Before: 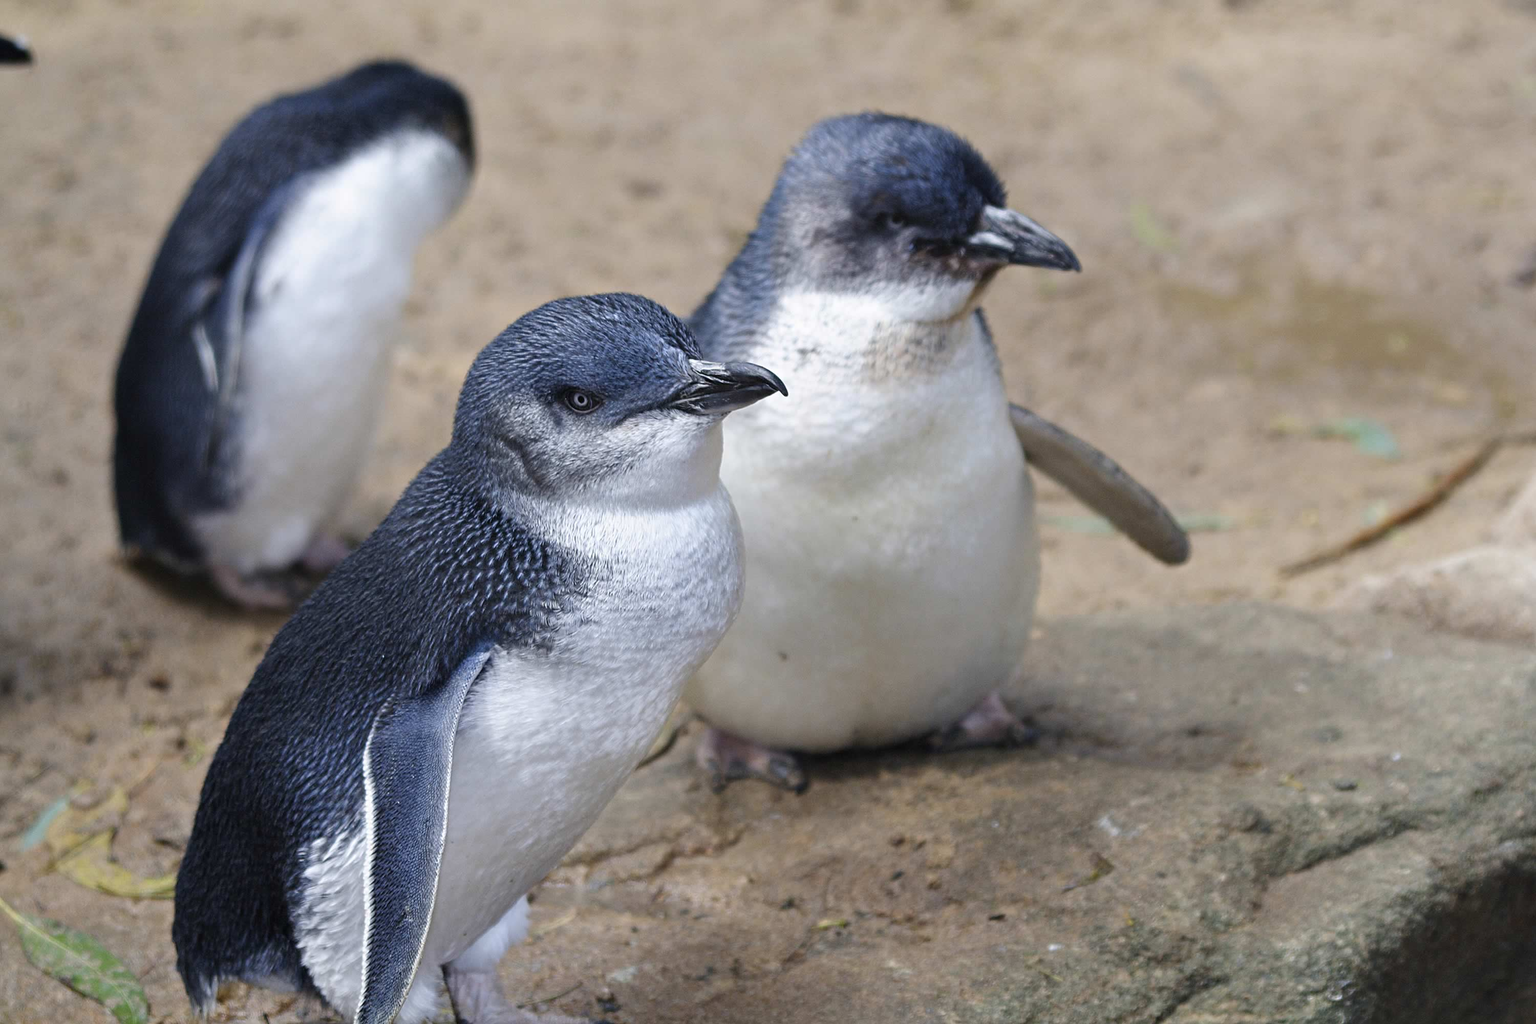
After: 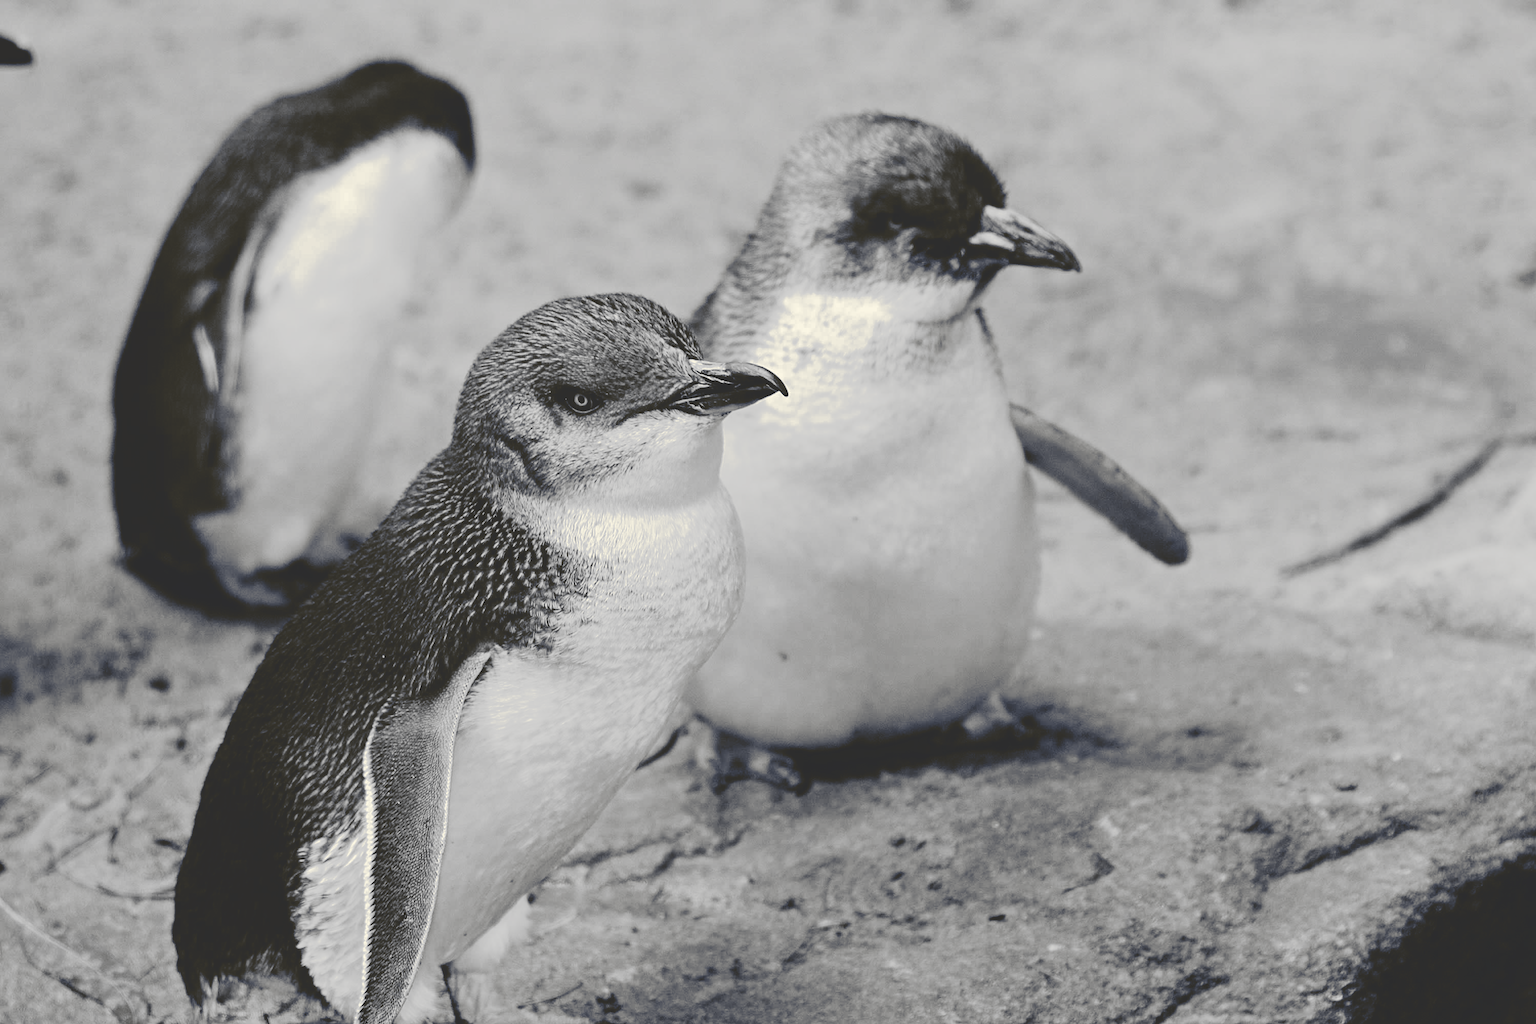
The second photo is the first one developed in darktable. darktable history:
tone curve: curves: ch0 [(0, 0) (0.003, 0.185) (0.011, 0.185) (0.025, 0.187) (0.044, 0.185) (0.069, 0.185) (0.1, 0.18) (0.136, 0.18) (0.177, 0.179) (0.224, 0.202) (0.277, 0.252) (0.335, 0.343) (0.399, 0.452) (0.468, 0.553) (0.543, 0.643) (0.623, 0.717) (0.709, 0.778) (0.801, 0.82) (0.898, 0.856) (1, 1)], preserve colors none
color look up table: target L [85.98, 81.69, 87.41, 81.69, 55.28, 48.57, 56.32, 58.64, 31.46, 24.42, 203.09, 73.68, 70.73, 68.49, 64.74, 63.22, 46.97, 37.41, 36.57, 25.32, 28.56, 18.94, 19.87, 19.87, 90.24, 93.05, 63.98, 68.49, 80.24, 75.88, 63.98, 63.22, 83.84, 44, 47.5, 56.32, 23.52, 30.3, 46.03, 18.94, 21.25, 97.23, 100, 90.24, 81.69, 71.47, 50.43, 46.43, 20.79], target a [-0.101, -0.002, -0.002, -0.002, 0.001, 0.001, 0, -0.001, 0.001, 0, 0, -0.002, -0.002, -0.001, 0, -0.001, 0.001, 0.001, 0.001, 0, 0.001, -1.61, -0.001, -0.001, -0.1, -0.099, 0, -0.001, -0.103, -0.002, 0, -0.001, -0.002, 0.001, 0.001, 0, 0, 0.001, 0, -1.61, 0, -0.474, -0.285, -0.1, -0.002, -0.002, 0, 0, 0], target b [1.25, 0.021, 0.02, 0.021, -0.003, -0.003, 0.002, 0.02, -0.004, 0.007, -0.002, 0.021, 0.022, 0.002, 0.002, 0.021, -0.003, -0.005, -0.003, -0.001, -0.004, 31.74, 0.007, 0.007, 1.236, 1.228, 0.002, 0.002, 1.268, 0.021, 0.002, 0.021, 0.02, -0.003, -0.003, 0.002, -0.003, -0.004, 0.002, 31.74, -0.001, 6.025, 3.593, 1.236, 0.021, 0.022, -0.003, 0.002, 0.006], num patches 49
